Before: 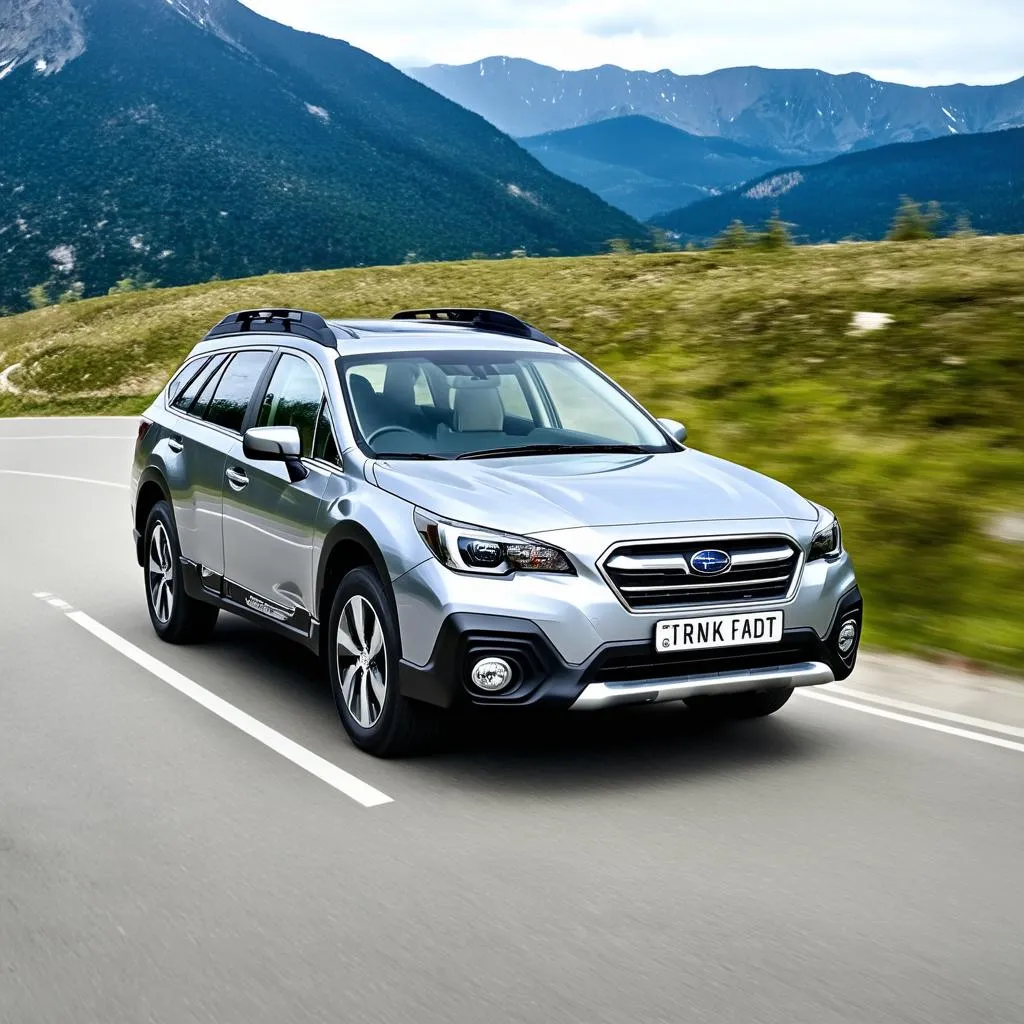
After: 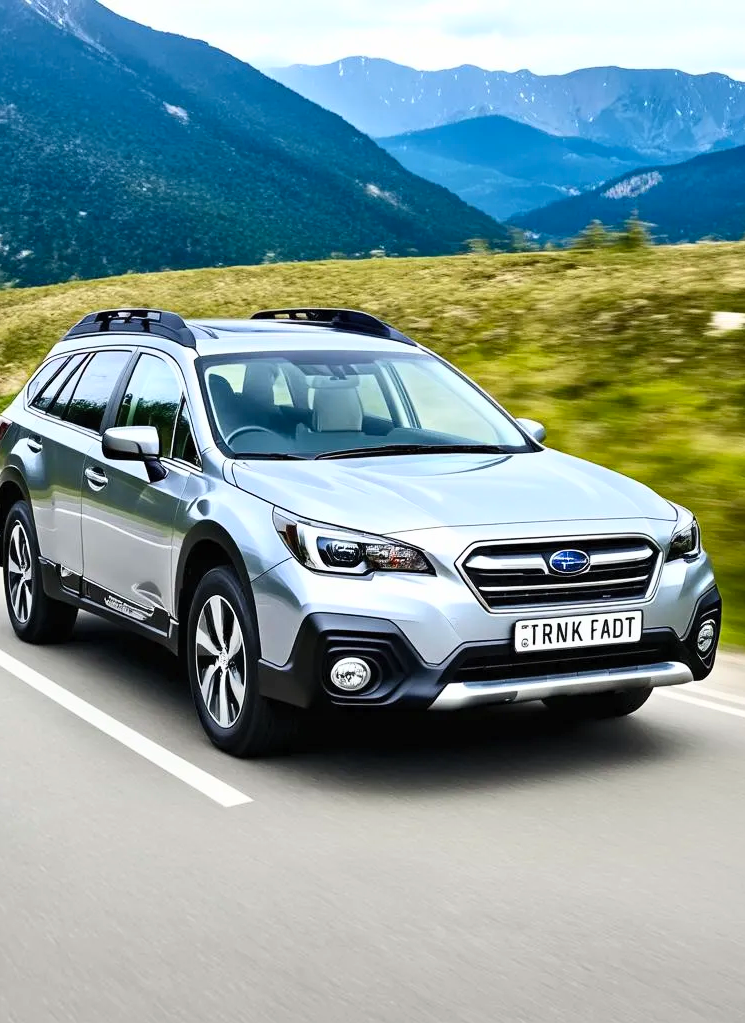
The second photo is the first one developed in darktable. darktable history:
exposure: exposure -0.016 EV, compensate highlight preservation false
crop: left 13.823%, top 0%, right 13.34%
contrast brightness saturation: contrast 0.196, brightness 0.162, saturation 0.23
